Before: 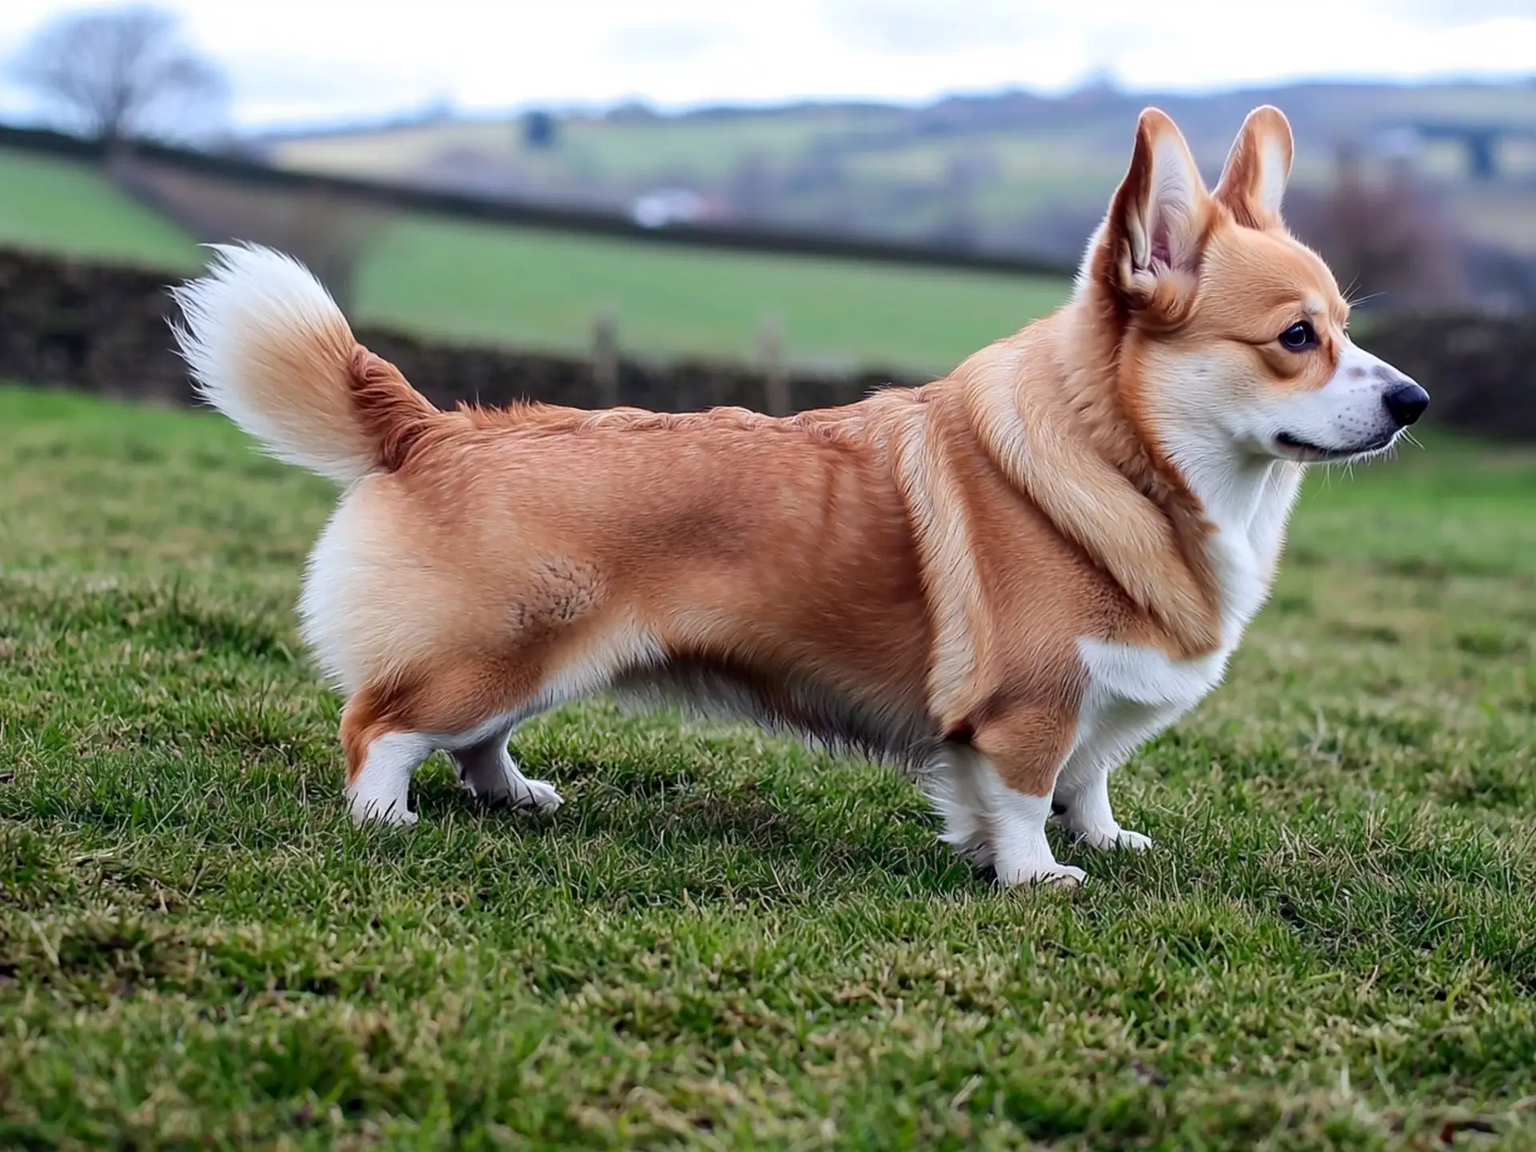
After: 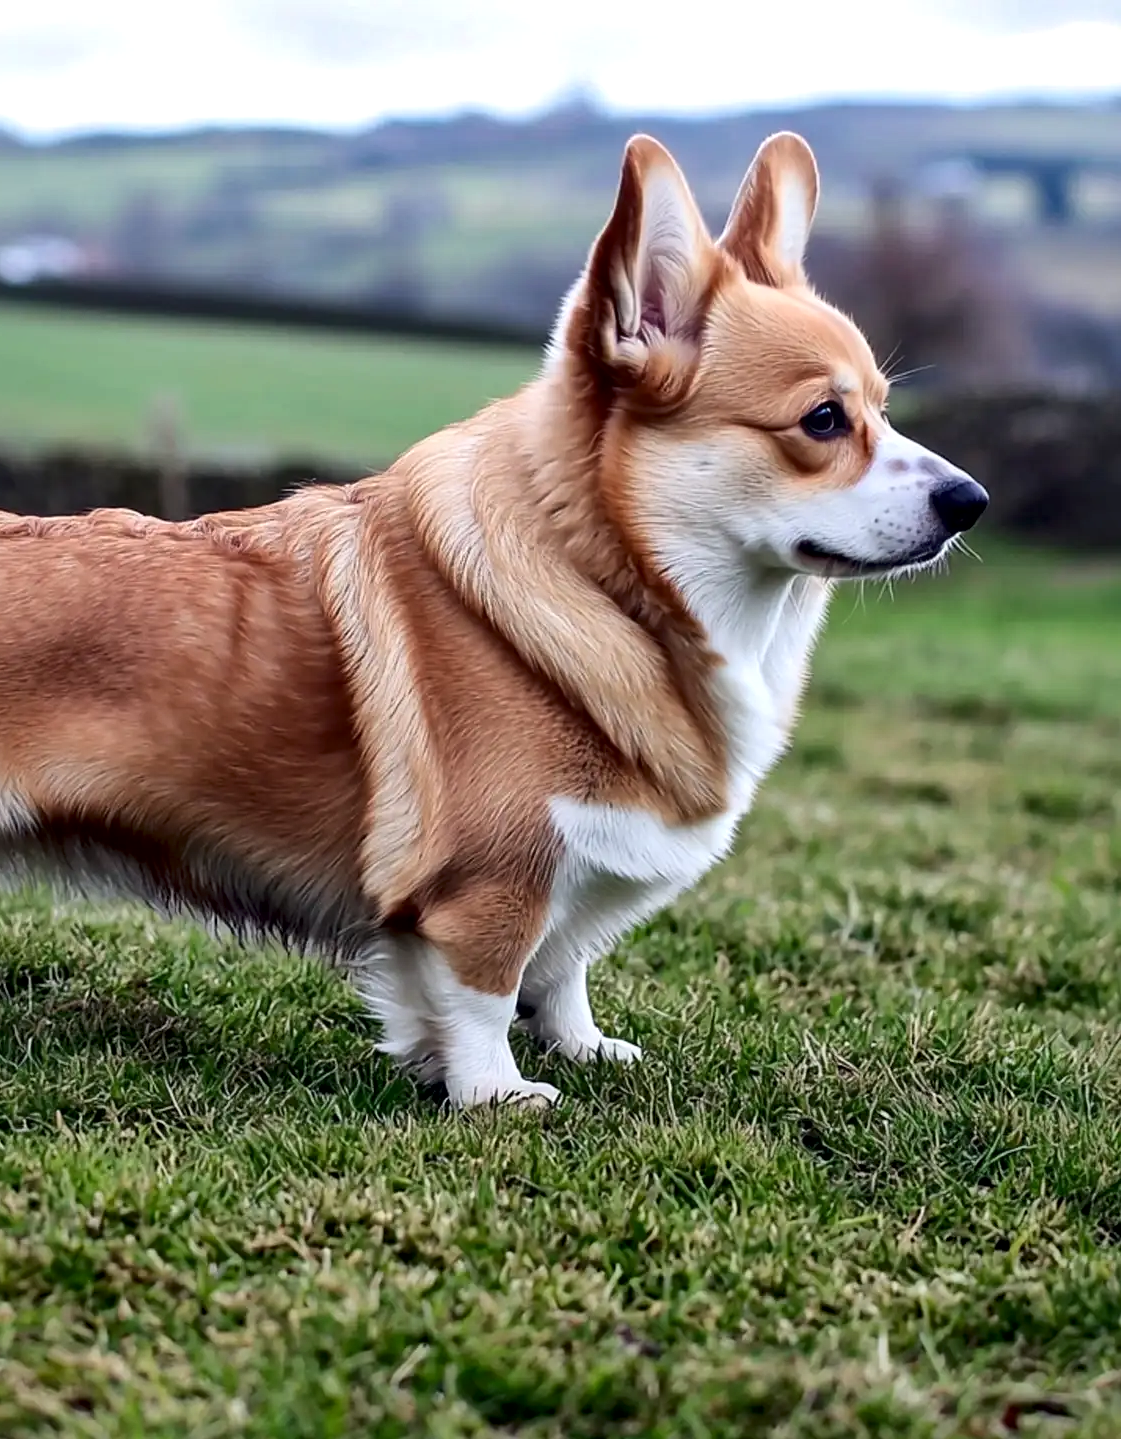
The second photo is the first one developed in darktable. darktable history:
crop: left 41.609%
local contrast: mode bilateral grid, contrast 26, coarseness 61, detail 152%, midtone range 0.2
